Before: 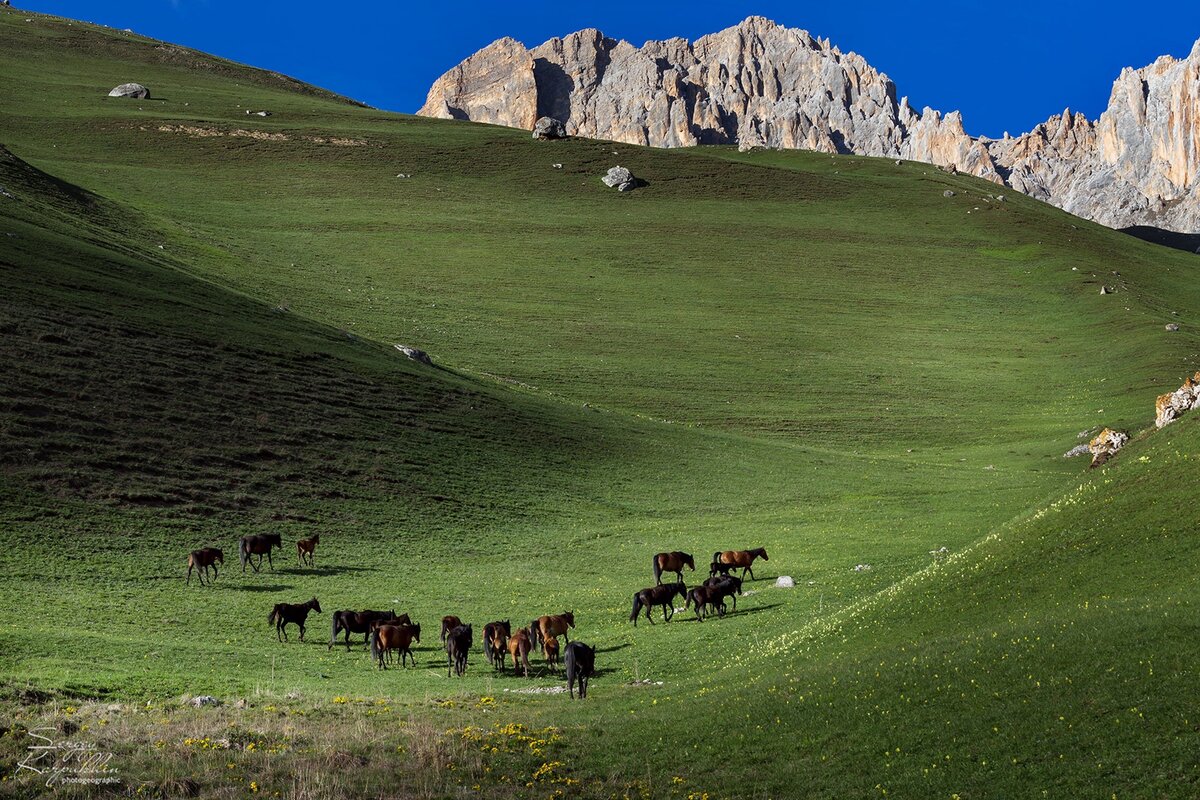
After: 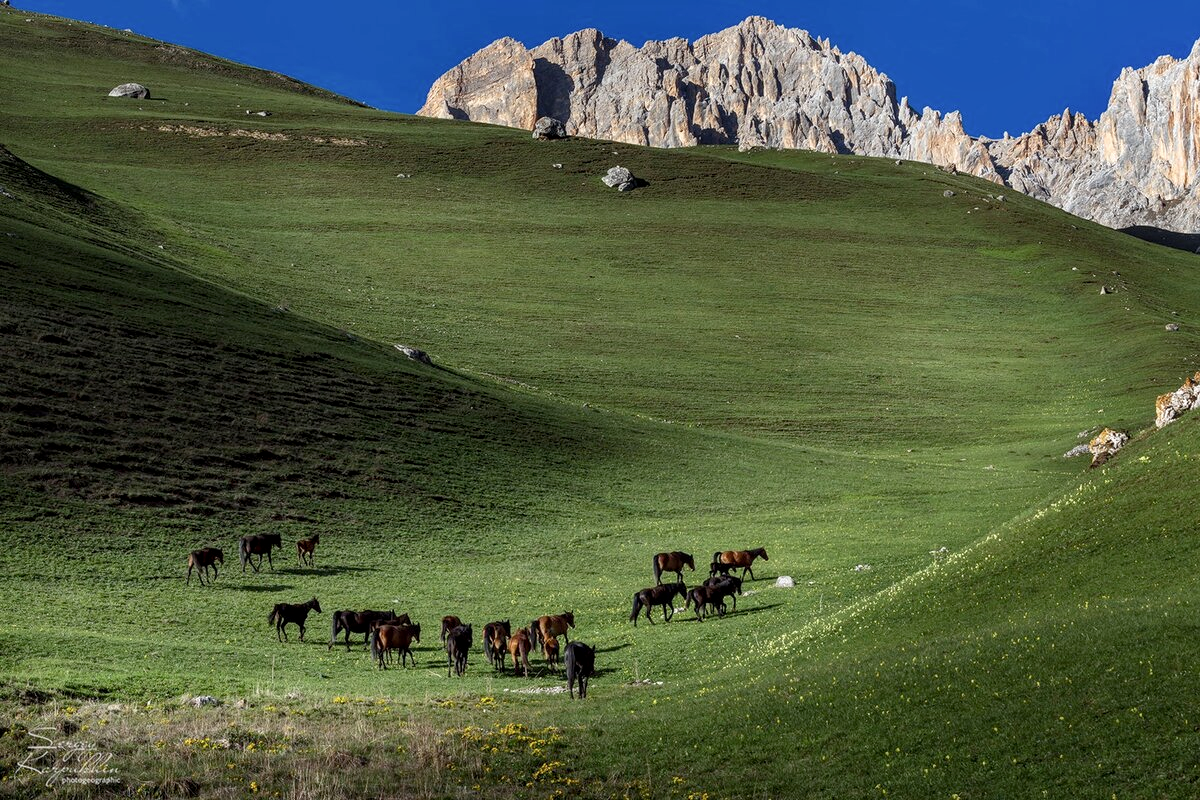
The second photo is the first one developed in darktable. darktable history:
local contrast: on, module defaults
color balance rgb: linear chroma grading › shadows -1.689%, linear chroma grading › highlights -14.41%, linear chroma grading › global chroma -9.716%, linear chroma grading › mid-tones -9.853%, perceptual saturation grading › global saturation 25.811%
